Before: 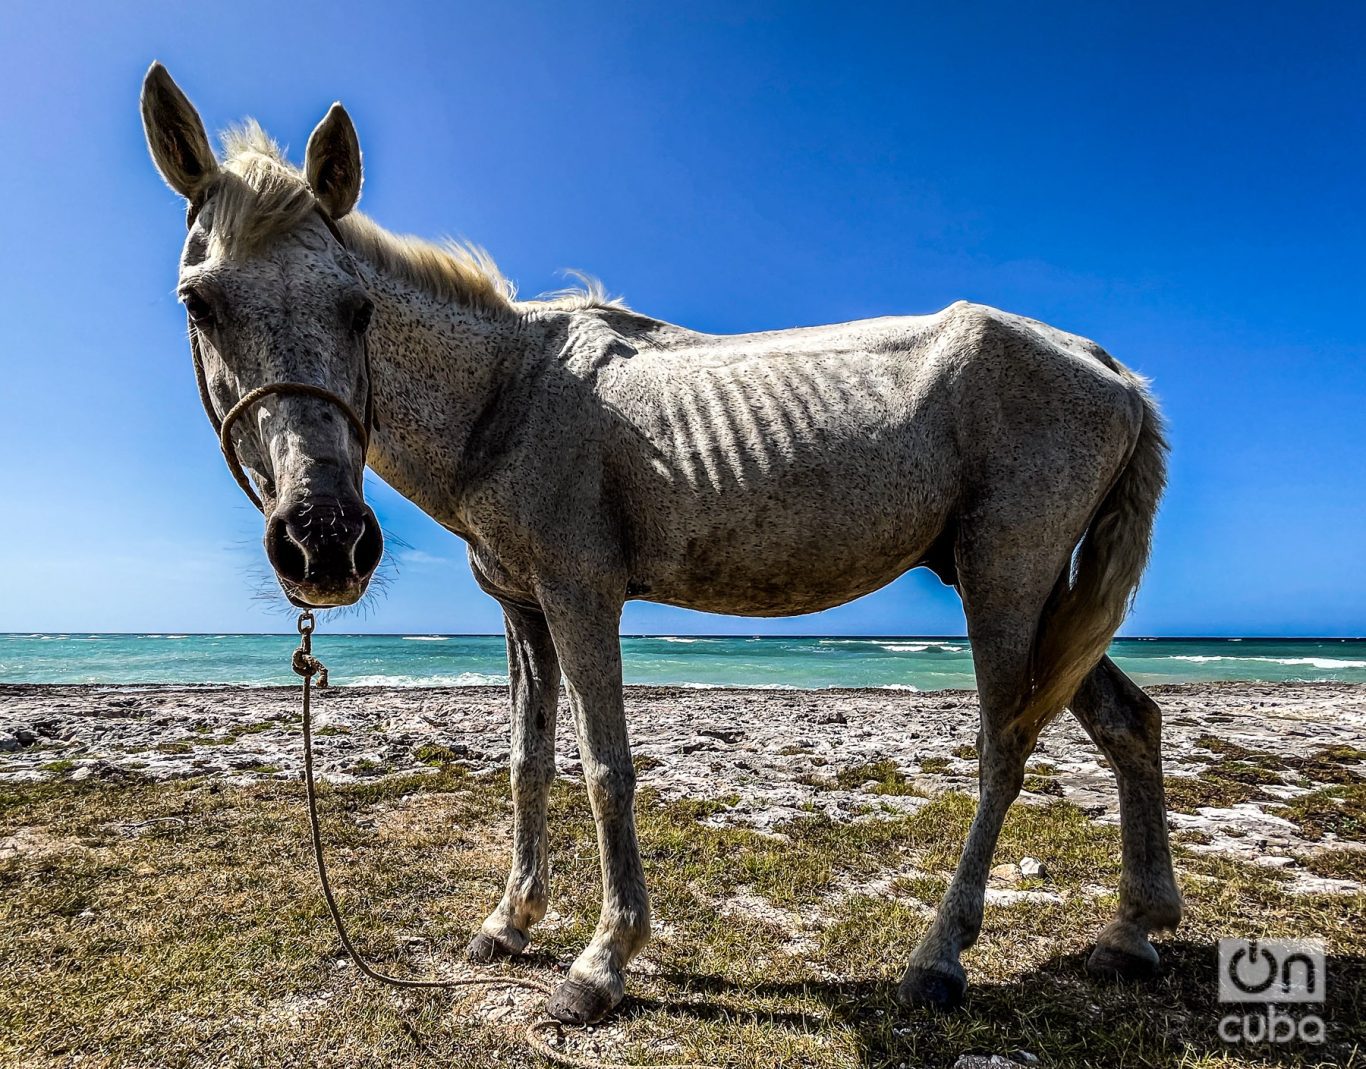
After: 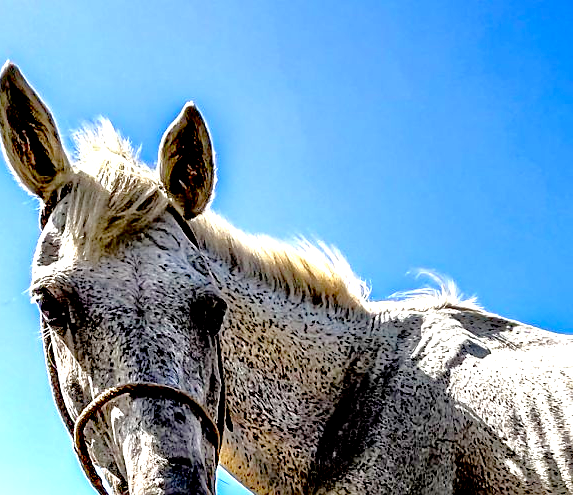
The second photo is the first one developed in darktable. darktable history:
crop and rotate: left 10.817%, top 0.062%, right 47.194%, bottom 53.626%
sharpen: radius 1.864, amount 0.398, threshold 1.271
tone equalizer: -7 EV 0.15 EV, -6 EV 0.6 EV, -5 EV 1.15 EV, -4 EV 1.33 EV, -3 EV 1.15 EV, -2 EV 0.6 EV, -1 EV 0.15 EV, mask exposure compensation -0.5 EV
exposure: black level correction 0.011, exposure 1.088 EV, compensate exposure bias true, compensate highlight preservation false
